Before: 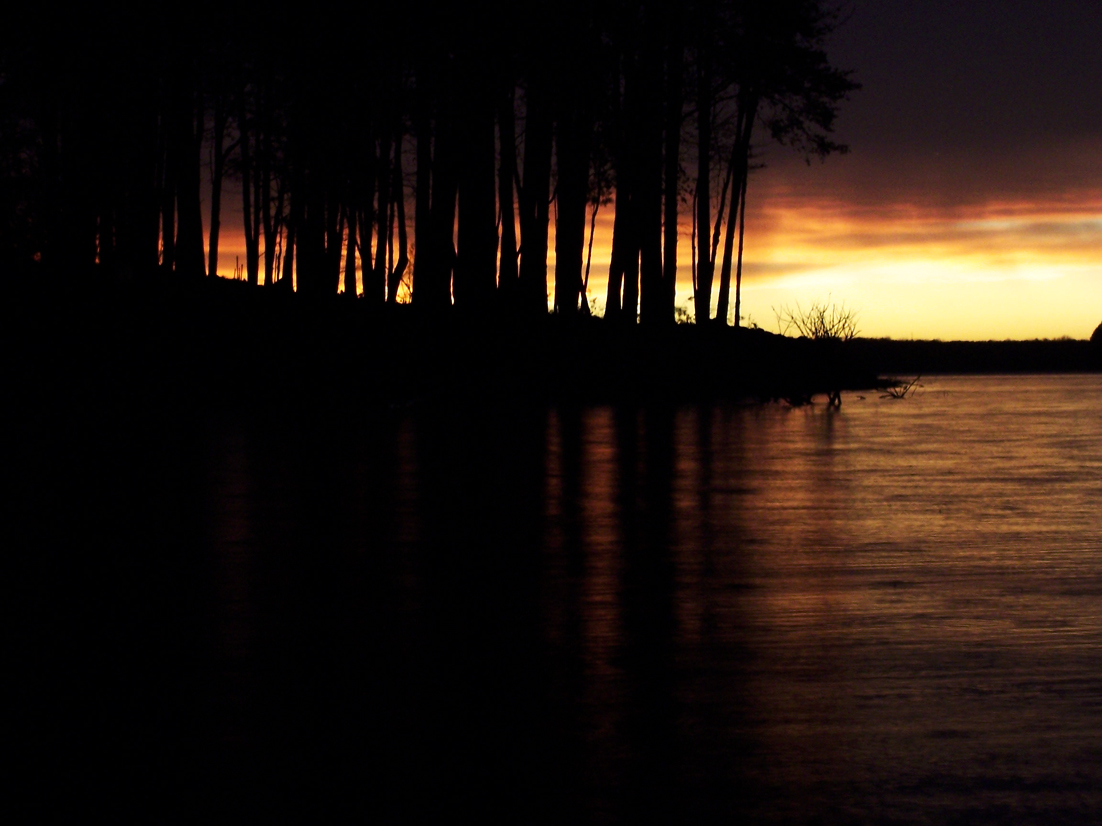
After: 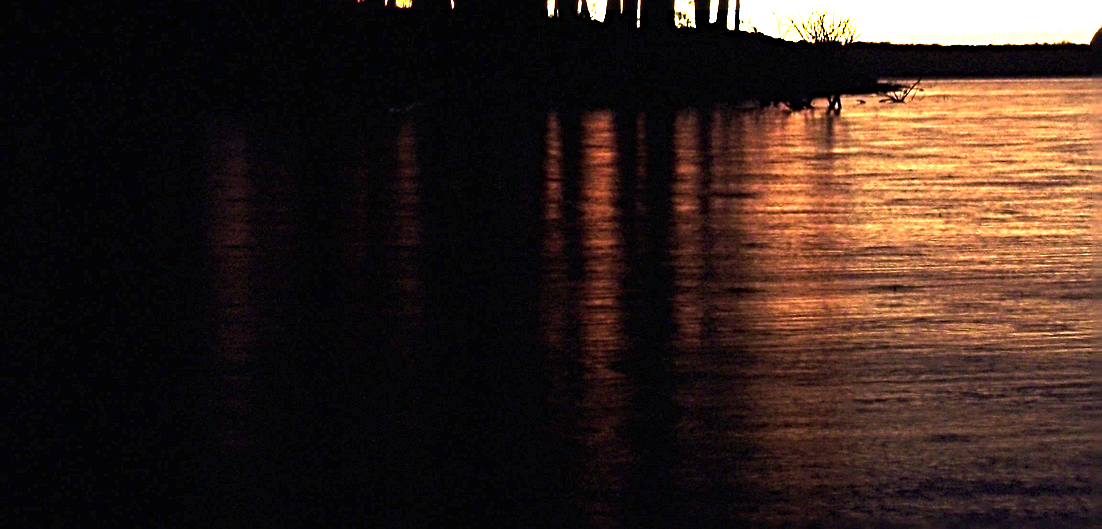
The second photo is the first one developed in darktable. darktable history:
exposure: black level correction 0, exposure 1.991 EV, compensate highlight preservation false
sharpen: radius 3.64, amount 0.922
crop and rotate: top 35.937%
